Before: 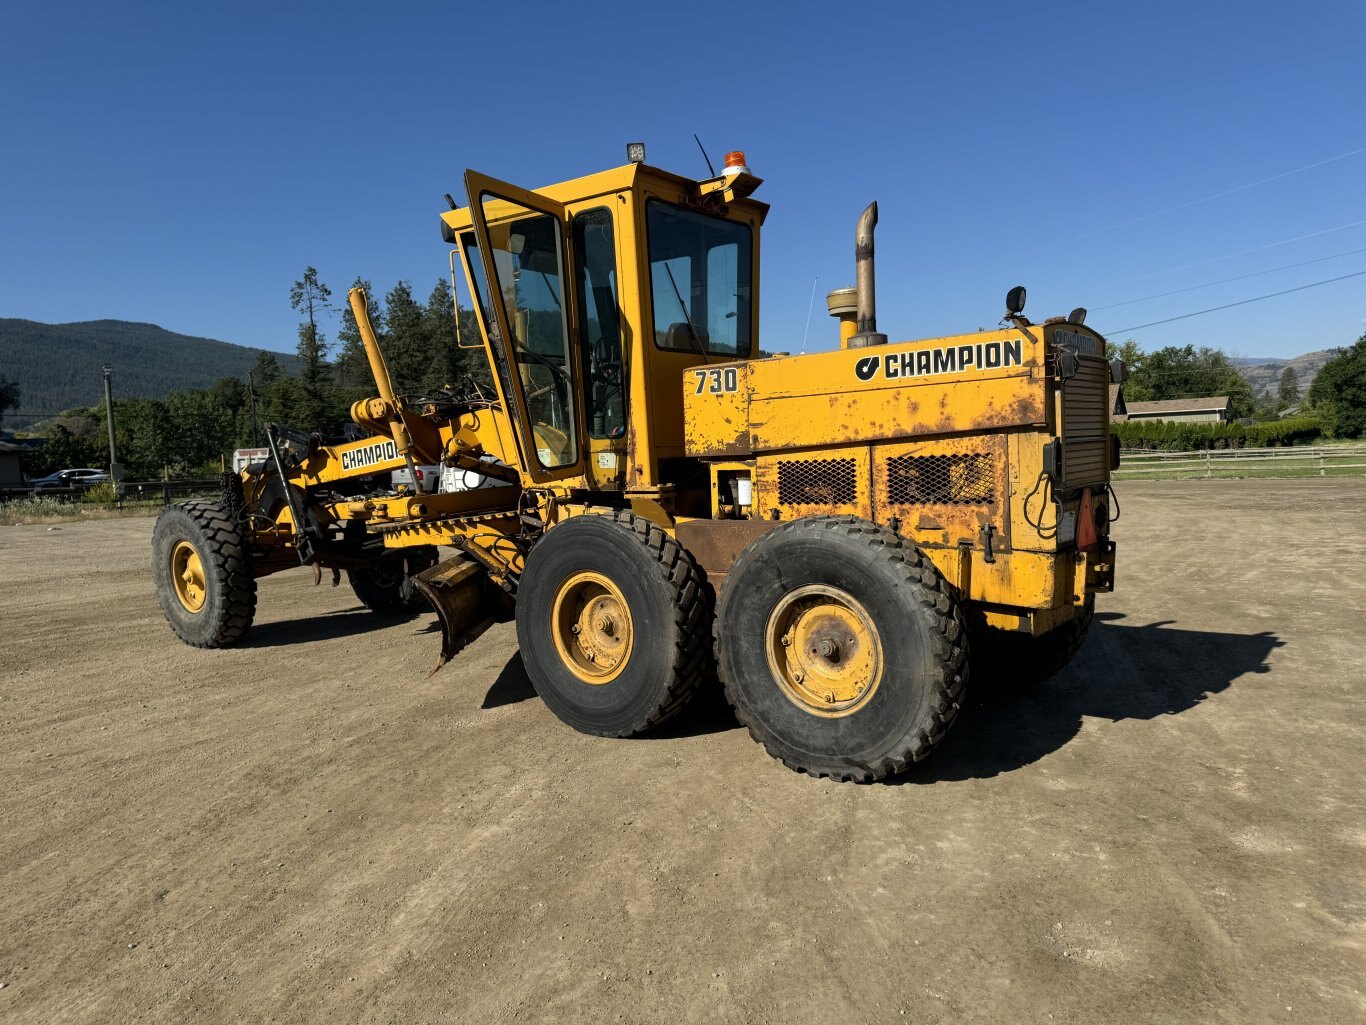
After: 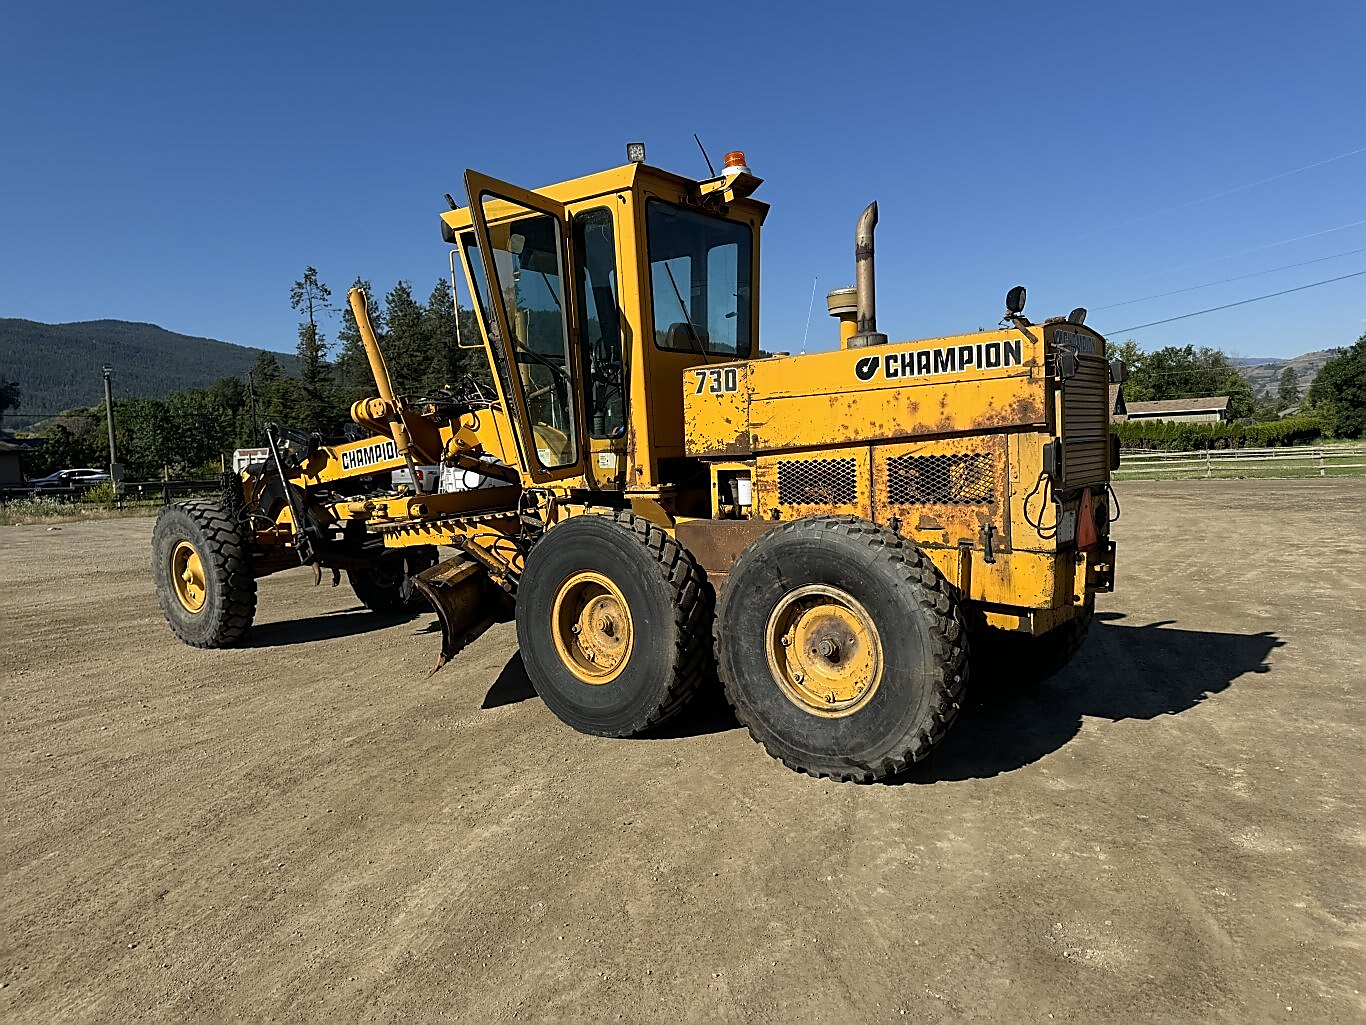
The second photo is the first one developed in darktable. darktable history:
sharpen: radius 1.348, amount 1.244, threshold 0.846
